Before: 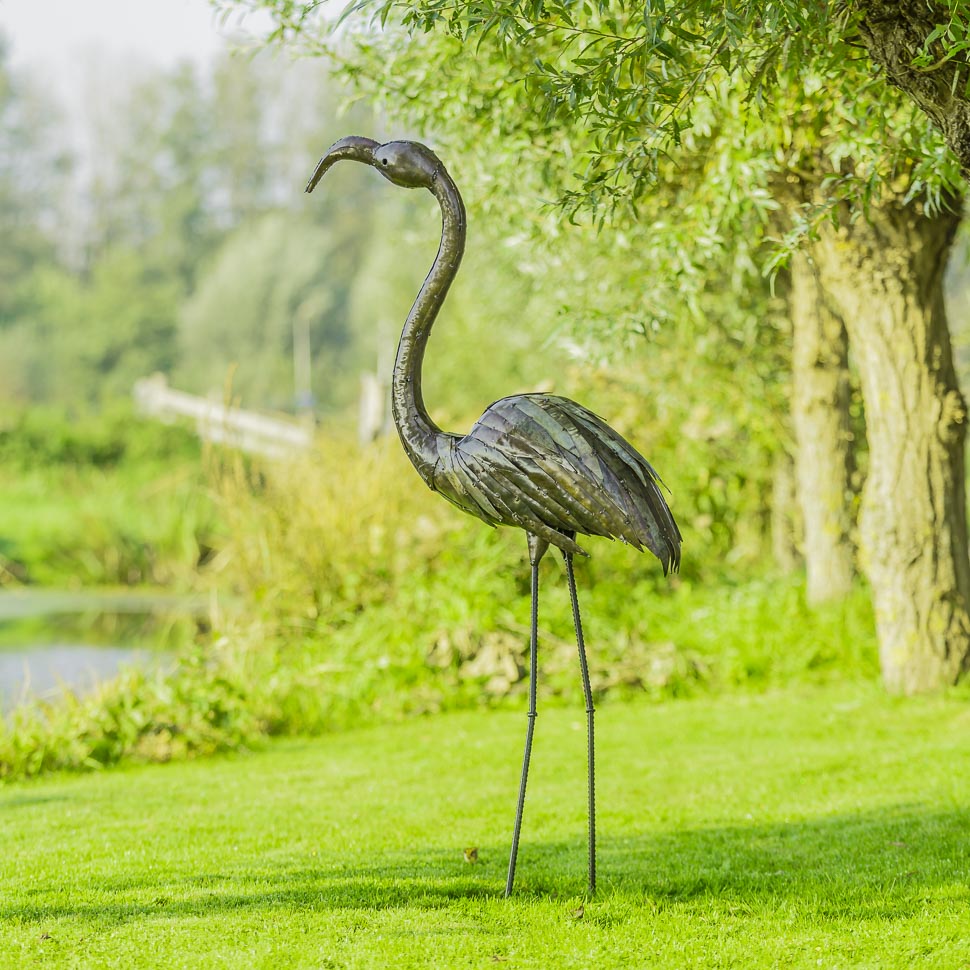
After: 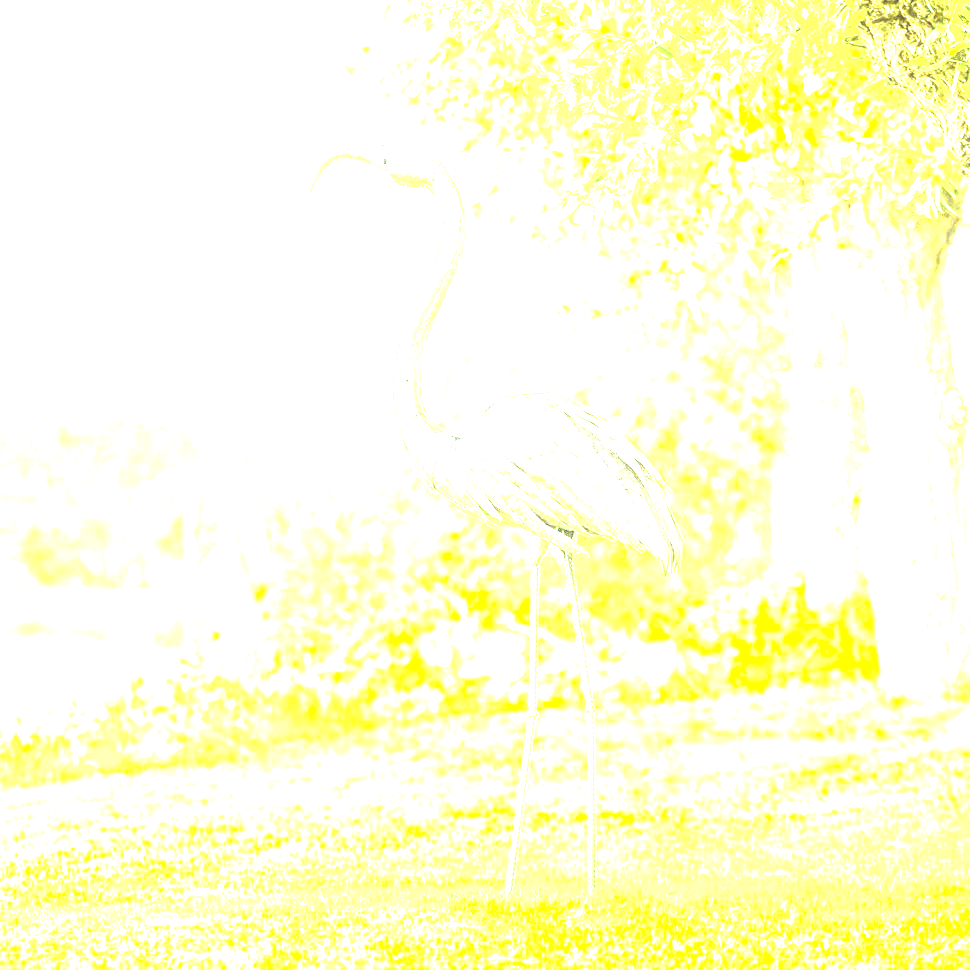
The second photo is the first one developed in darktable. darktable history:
local contrast: on, module defaults
exposure: black level correction 0, exposure 4 EV, compensate exposure bias true, compensate highlight preservation false
